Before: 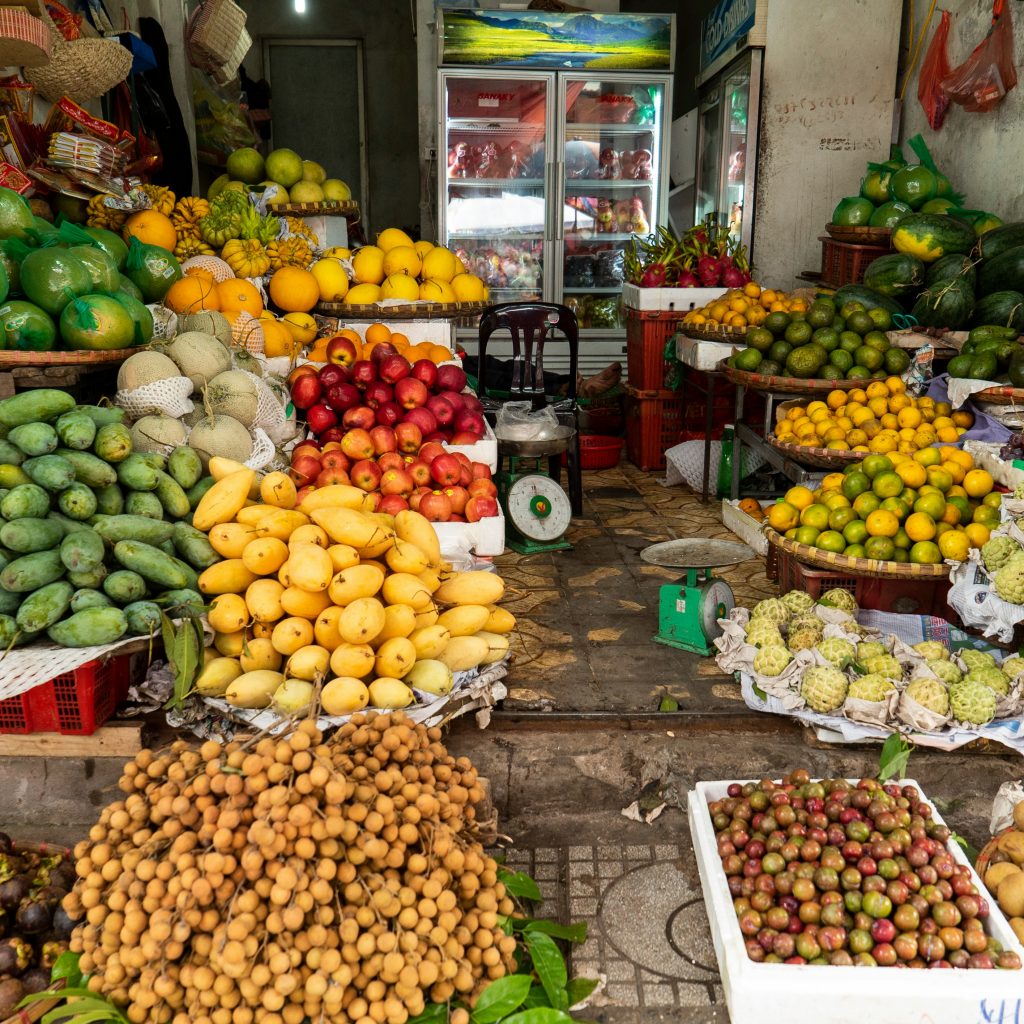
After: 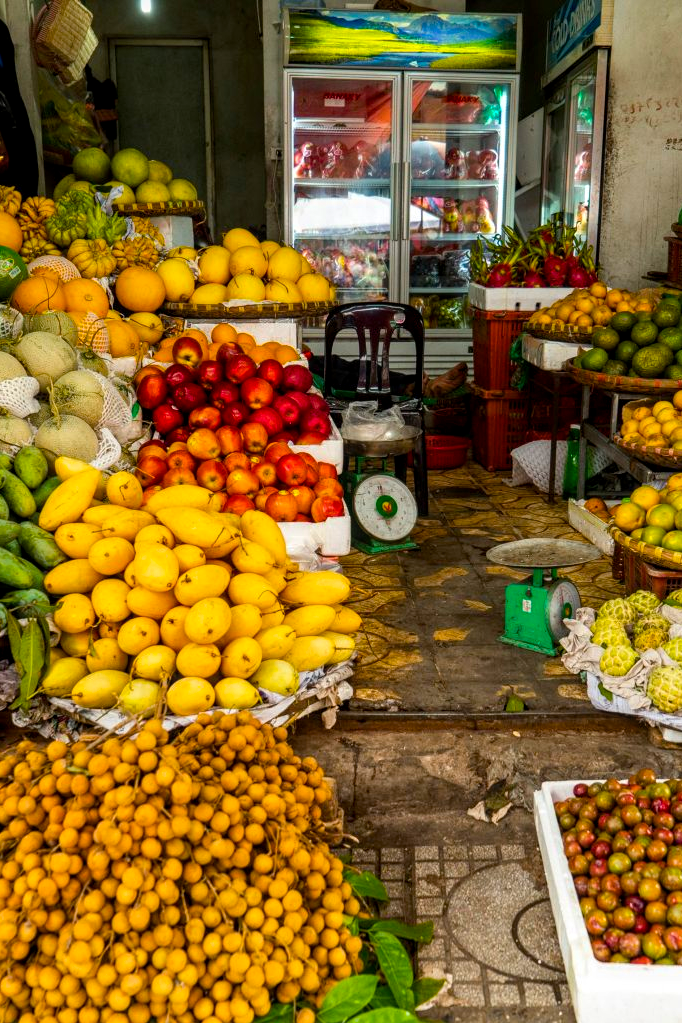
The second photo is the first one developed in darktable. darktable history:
color balance rgb: linear chroma grading › global chroma 15%, perceptual saturation grading › global saturation 30%
crop and rotate: left 15.055%, right 18.278%
local contrast: on, module defaults
